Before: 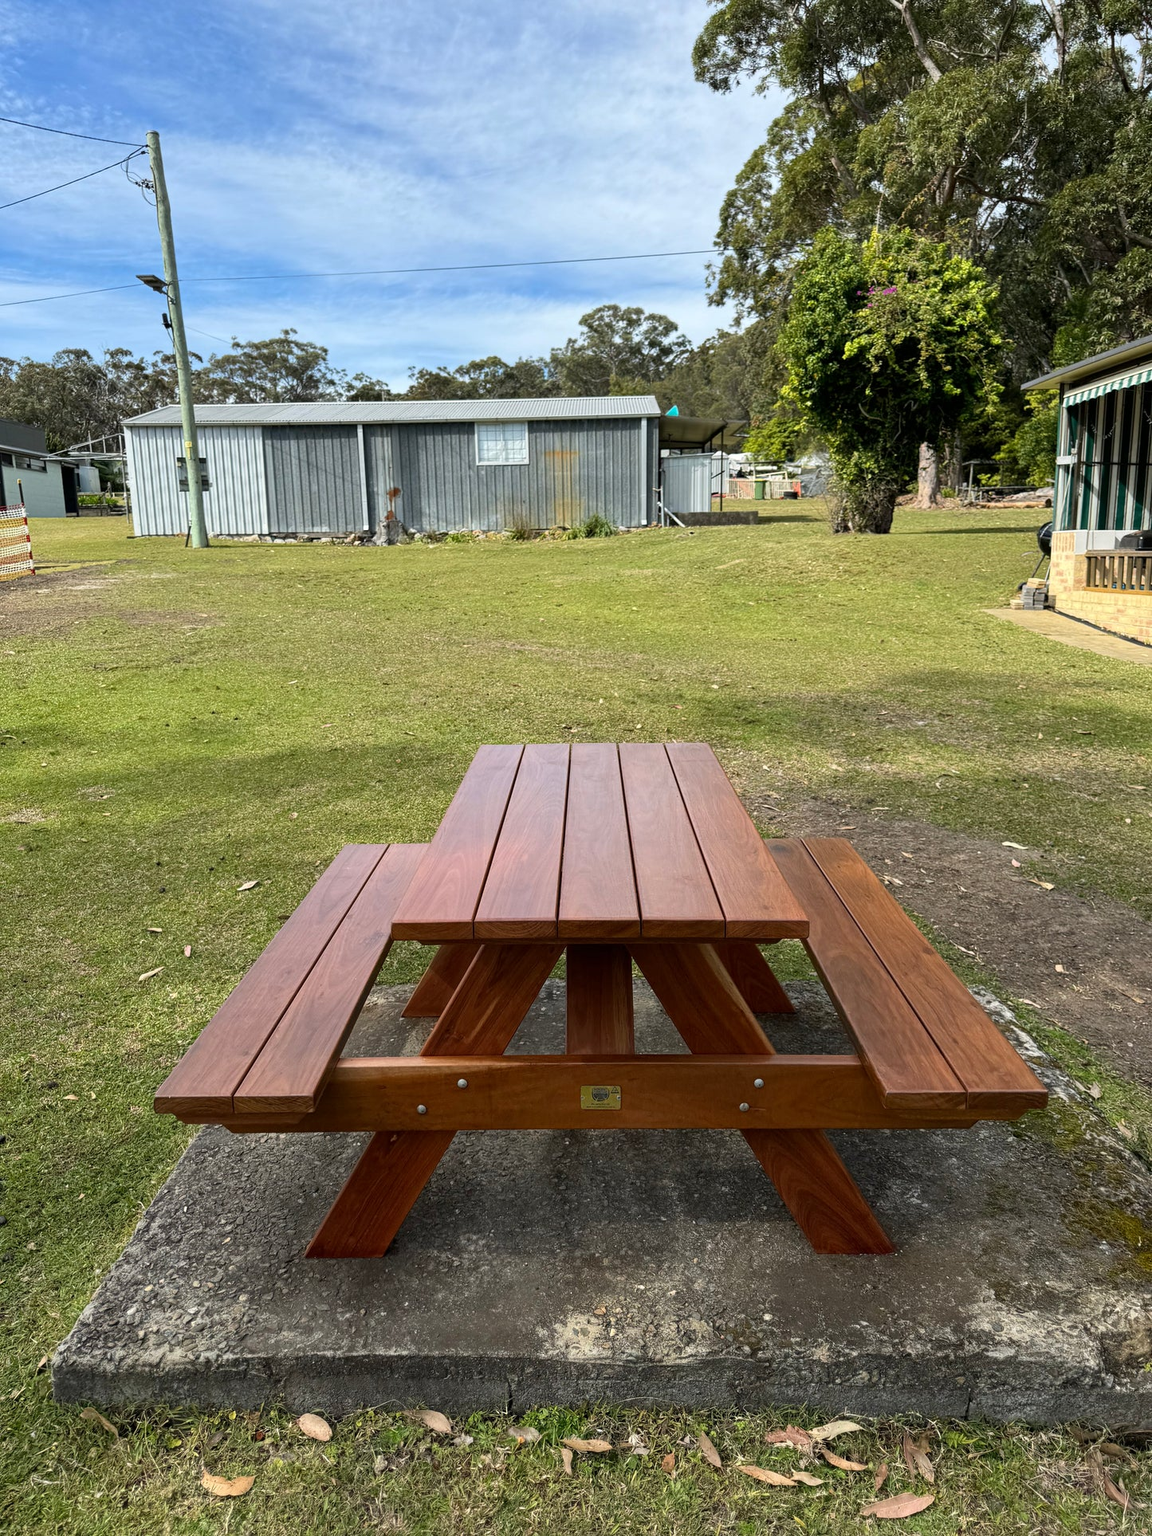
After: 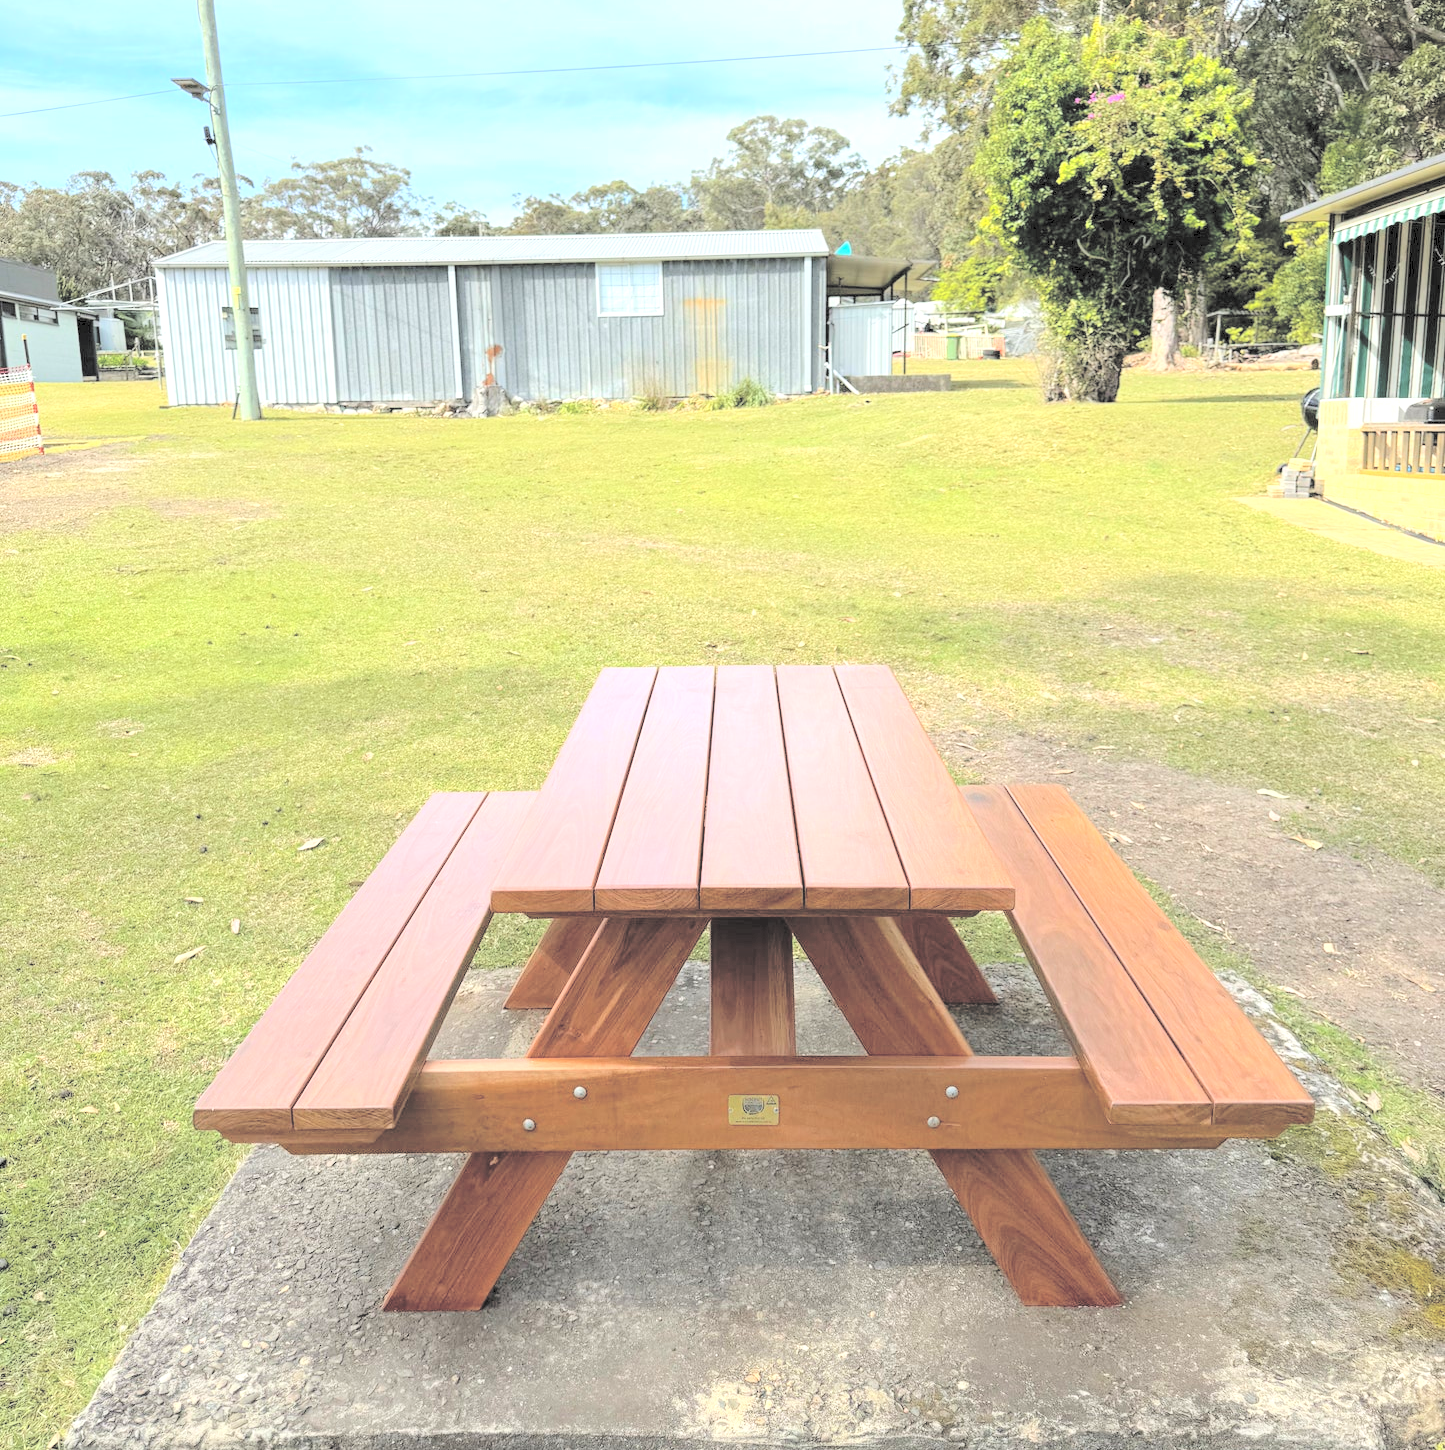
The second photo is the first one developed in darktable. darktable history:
tone equalizer: -8 EV -0.775 EV, -7 EV -0.716 EV, -6 EV -0.613 EV, -5 EV -0.372 EV, -3 EV 0.378 EV, -2 EV 0.6 EV, -1 EV 0.699 EV, +0 EV 0.738 EV
crop: top 13.859%, bottom 10.885%
contrast brightness saturation: brightness 0.981
